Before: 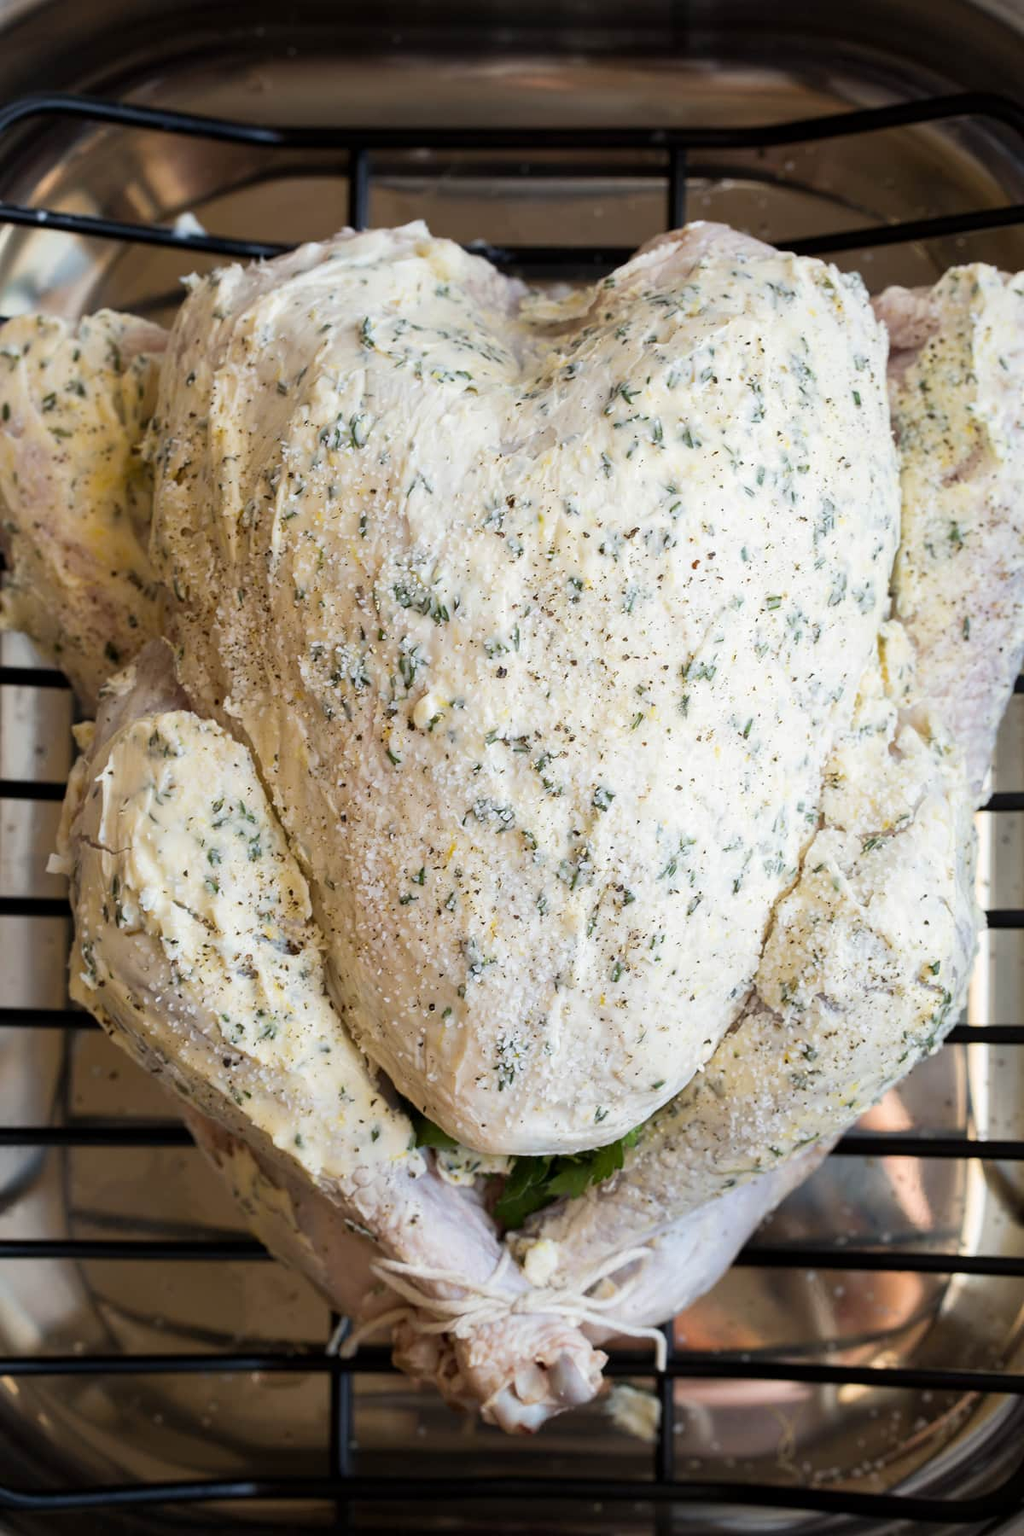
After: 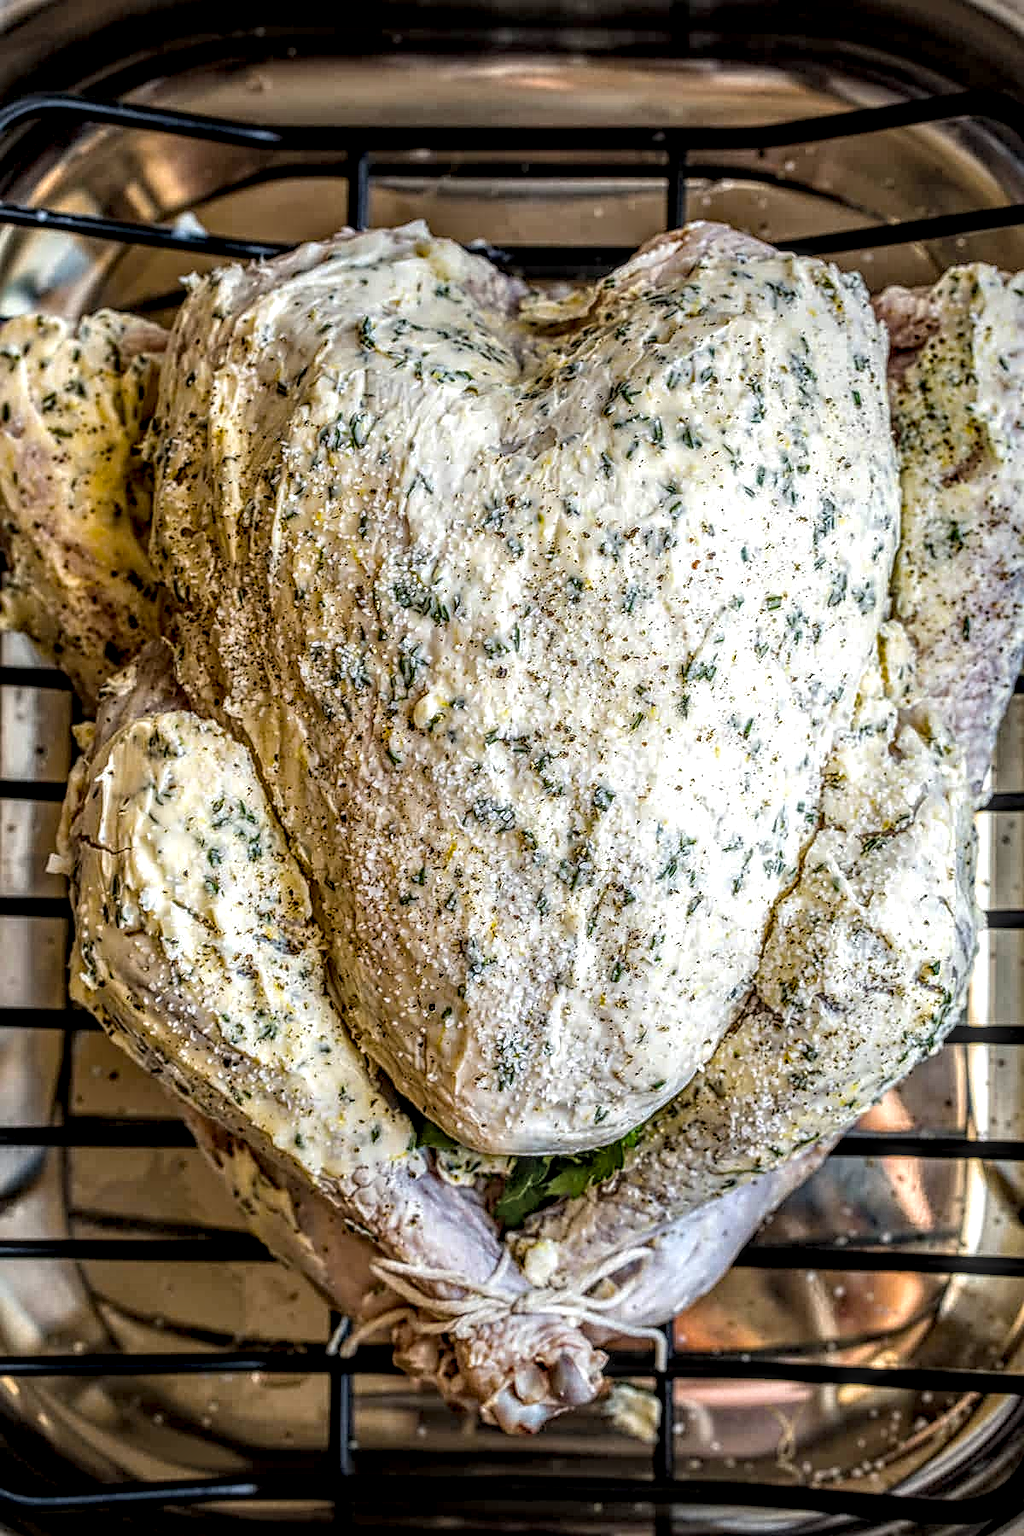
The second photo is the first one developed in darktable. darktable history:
color correction: highlights b* 0.032, saturation 0.988
haze removal: compatibility mode true, adaptive false
sharpen: on, module defaults
local contrast: highlights 4%, shadows 3%, detail 299%, midtone range 0.296
color balance rgb: shadows lift › chroma 0.912%, shadows lift › hue 114.59°, perceptual saturation grading › global saturation 14.975%, global vibrance 20%
